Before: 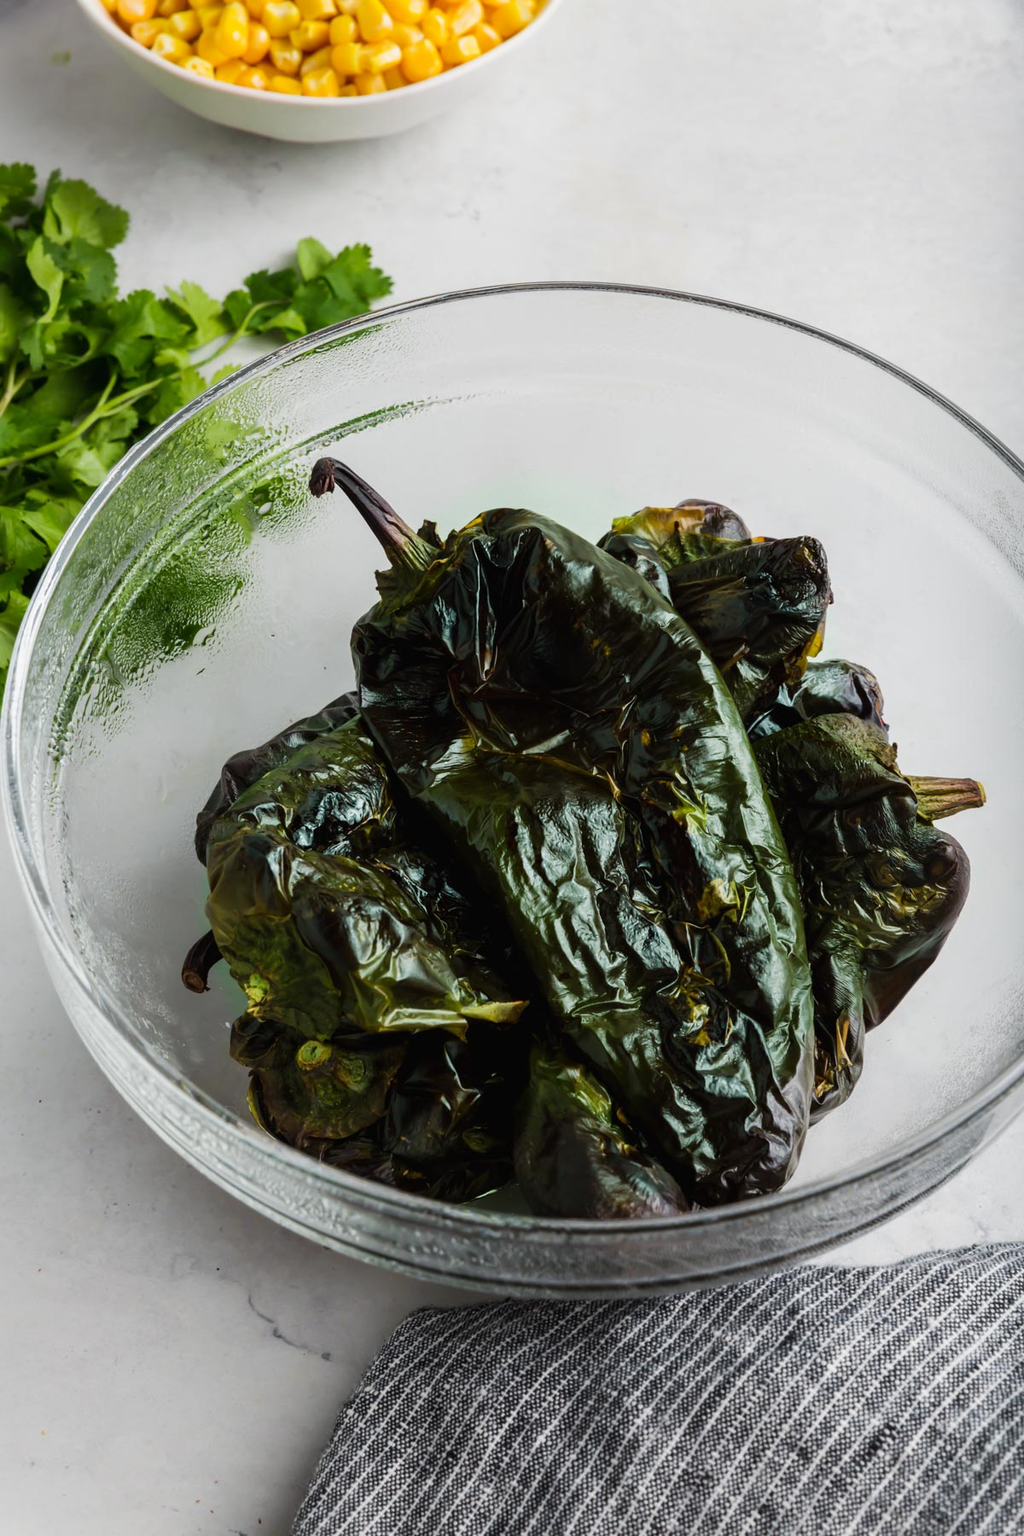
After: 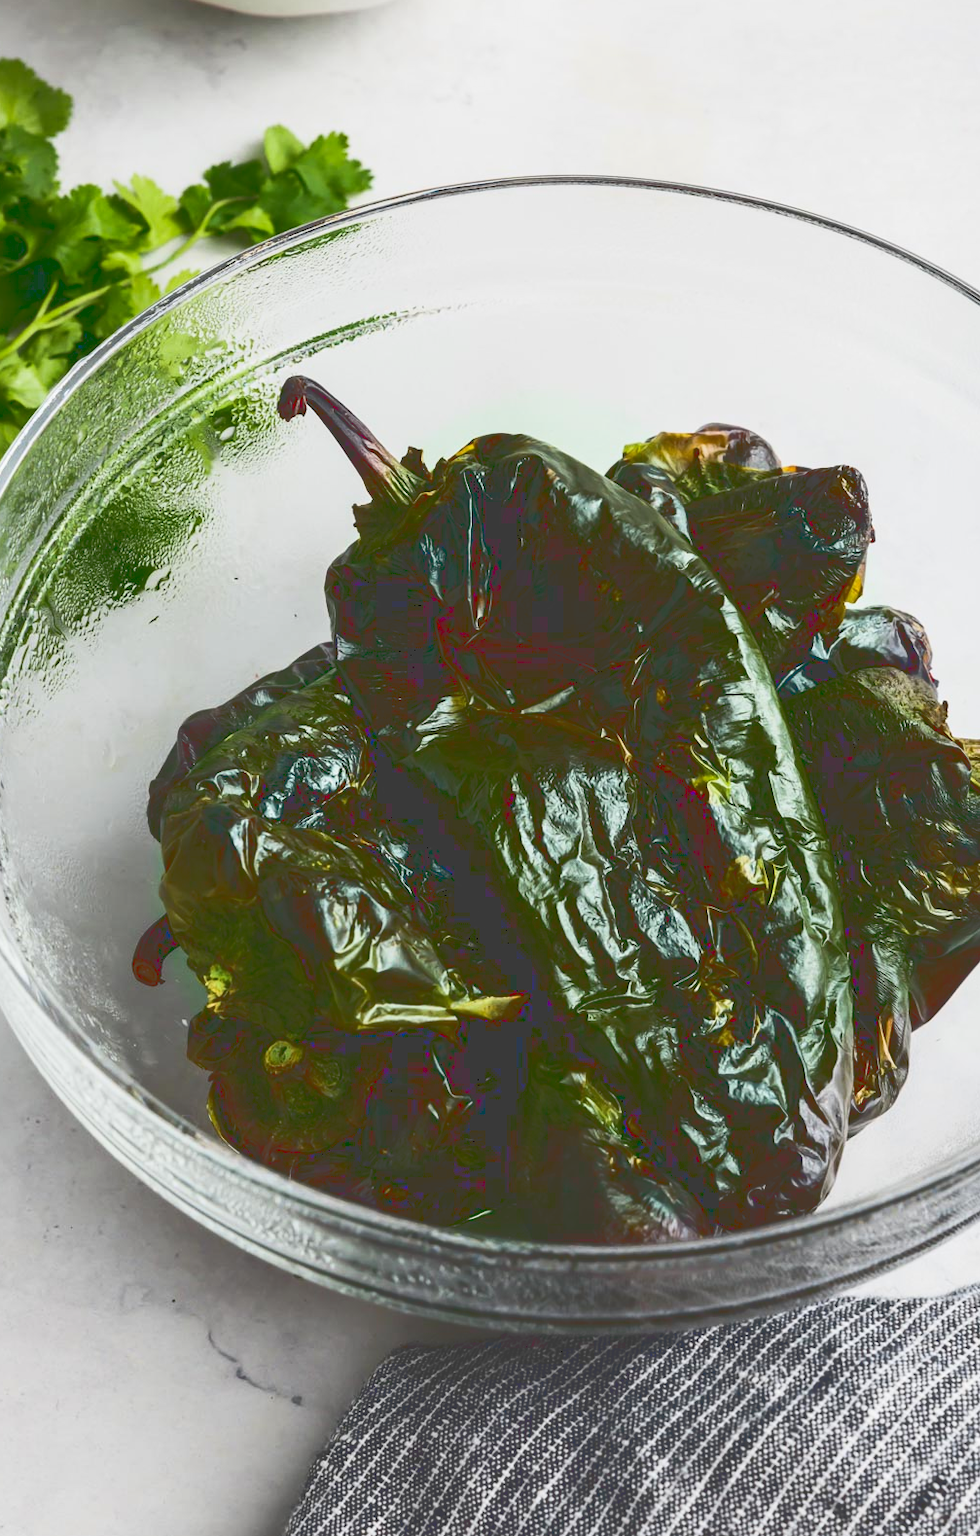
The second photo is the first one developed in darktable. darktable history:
tone curve: curves: ch0 [(0, 0) (0.003, 0.24) (0.011, 0.24) (0.025, 0.24) (0.044, 0.244) (0.069, 0.244) (0.1, 0.252) (0.136, 0.264) (0.177, 0.274) (0.224, 0.284) (0.277, 0.313) (0.335, 0.361) (0.399, 0.415) (0.468, 0.498) (0.543, 0.595) (0.623, 0.695) (0.709, 0.793) (0.801, 0.883) (0.898, 0.942) (1, 1)], color space Lab, linked channels, preserve colors none
crop: left 6.446%, top 8.363%, right 9.549%, bottom 3.902%
